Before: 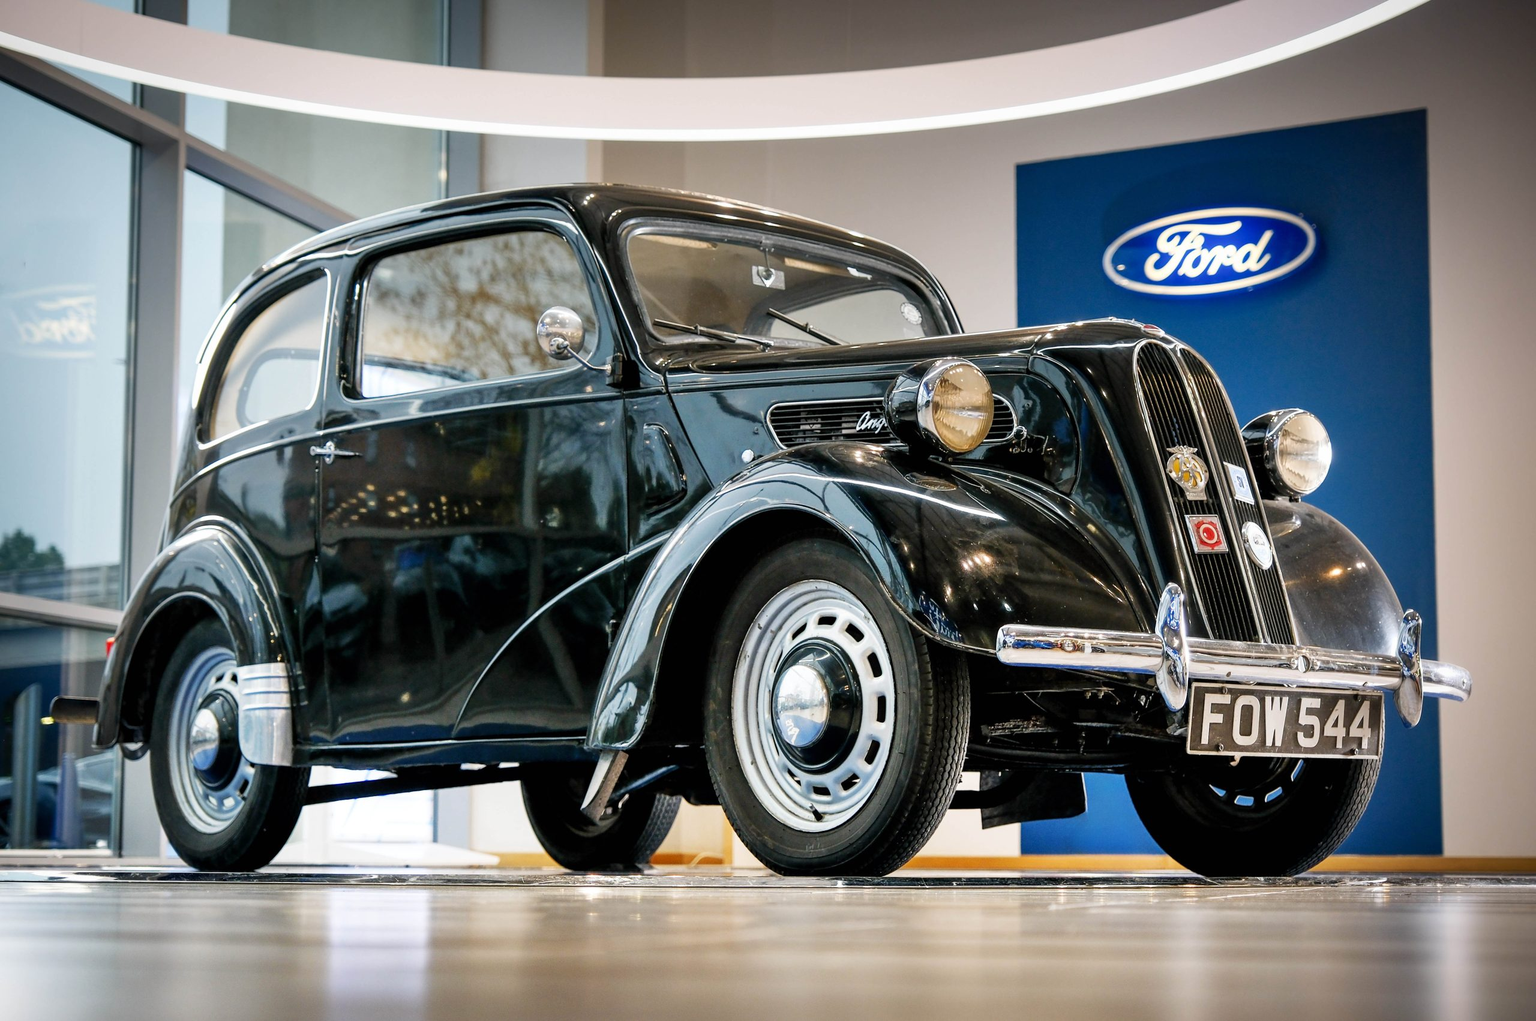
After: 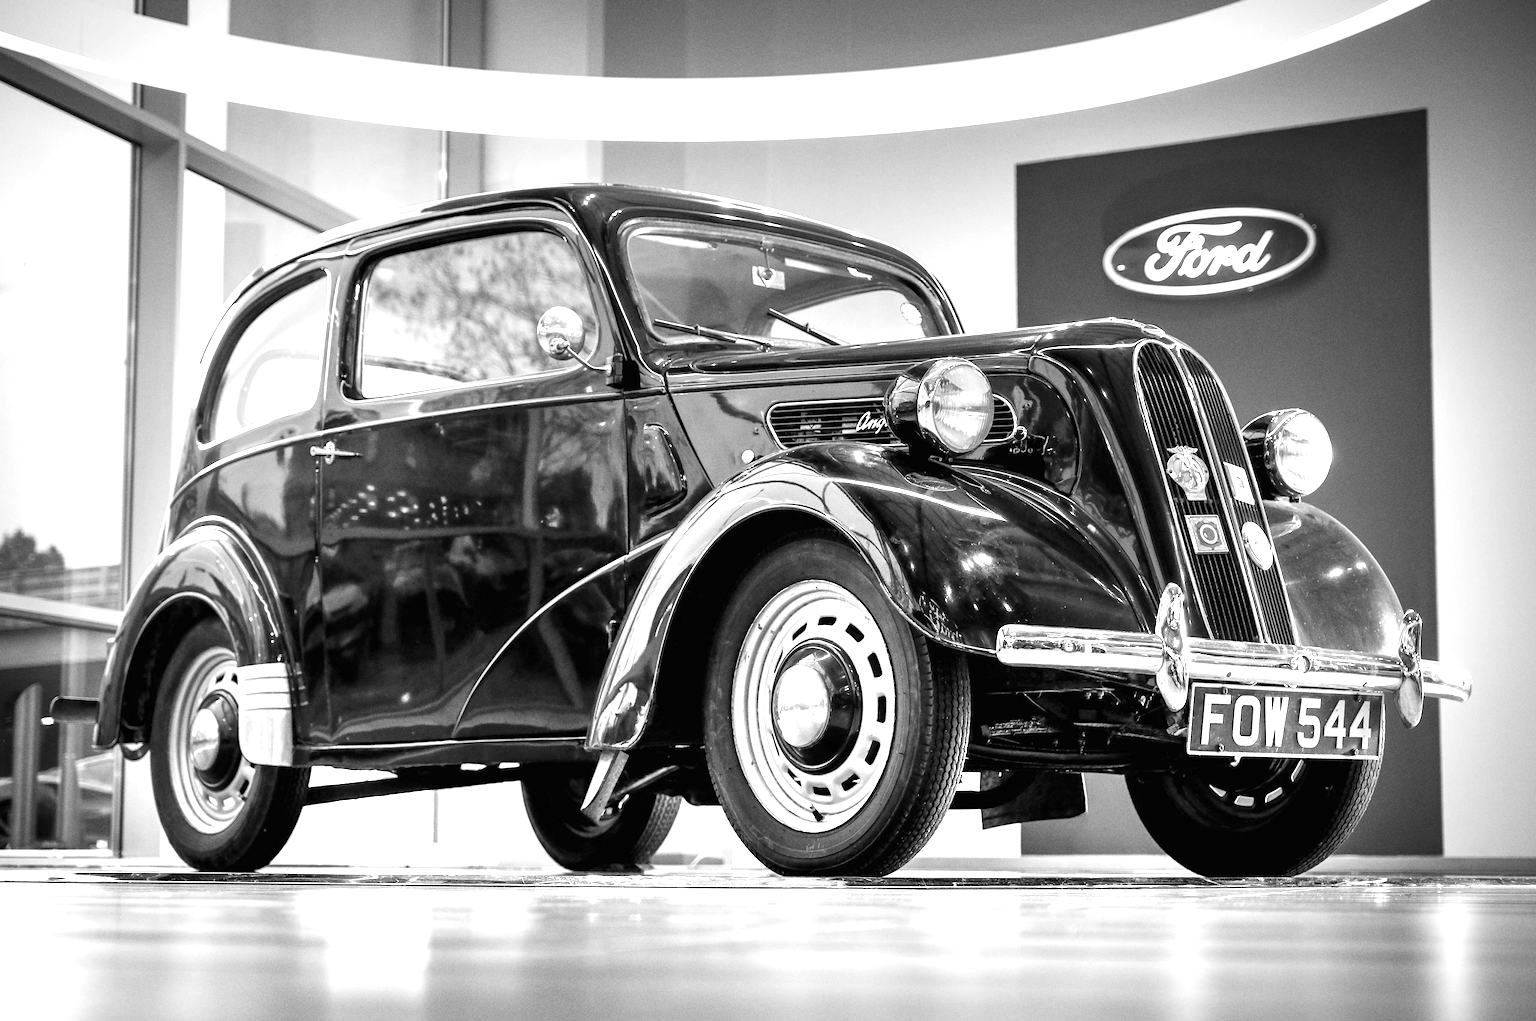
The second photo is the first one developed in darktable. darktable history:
exposure: black level correction 0, exposure 1 EV, compensate exposure bias true, compensate highlight preservation false
grain: coarseness 0.47 ISO
color balance: output saturation 110%
monochrome: on, module defaults
